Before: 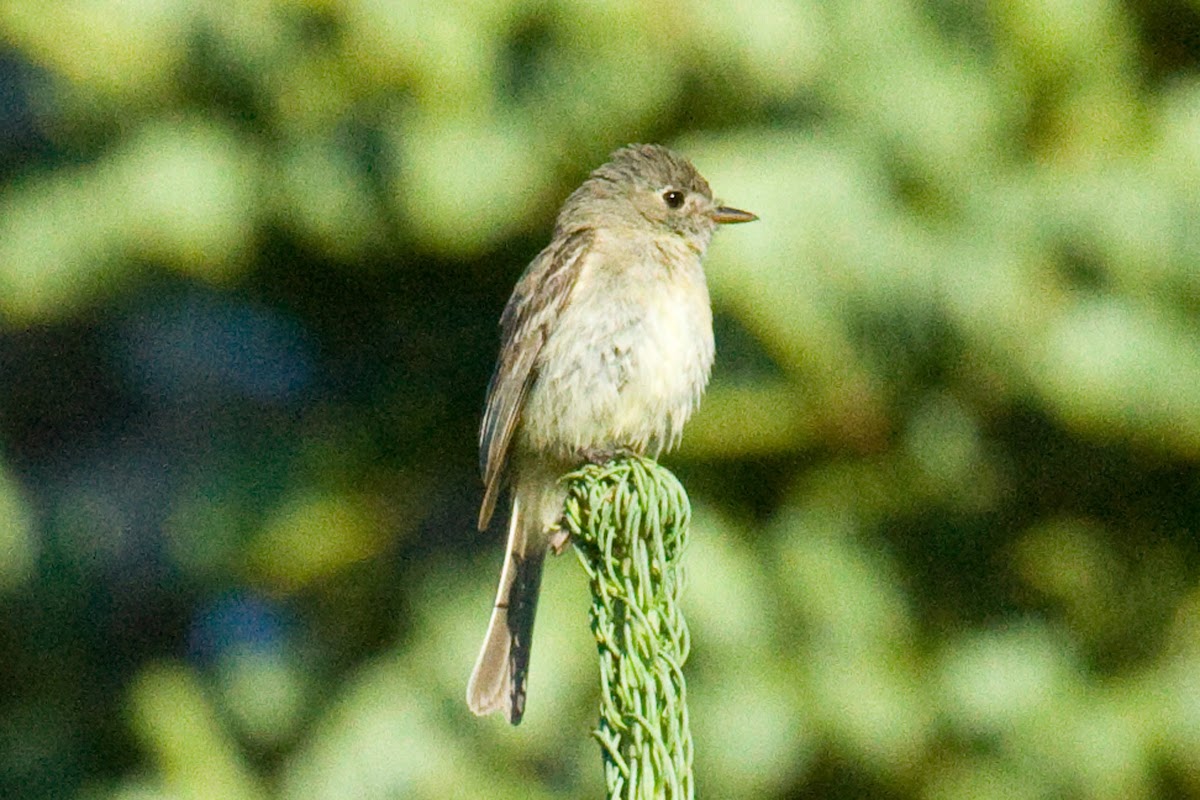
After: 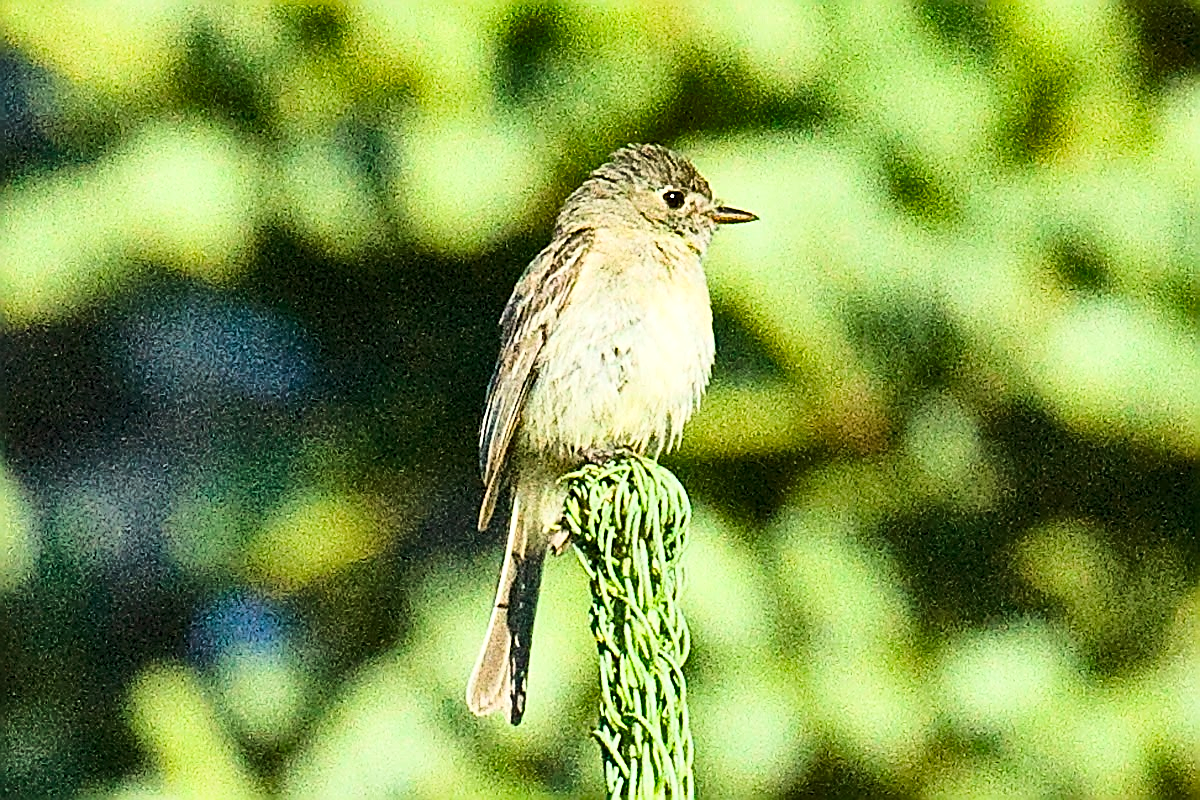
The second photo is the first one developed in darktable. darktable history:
shadows and highlights: radius 100.41, shadows 50.55, highlights -64.36, highlights color adjustment 49.82%, soften with gaussian
base curve: curves: ch0 [(0, 0) (0.032, 0.037) (0.105, 0.228) (0.435, 0.76) (0.856, 0.983) (1, 1)]
sharpen: amount 2
